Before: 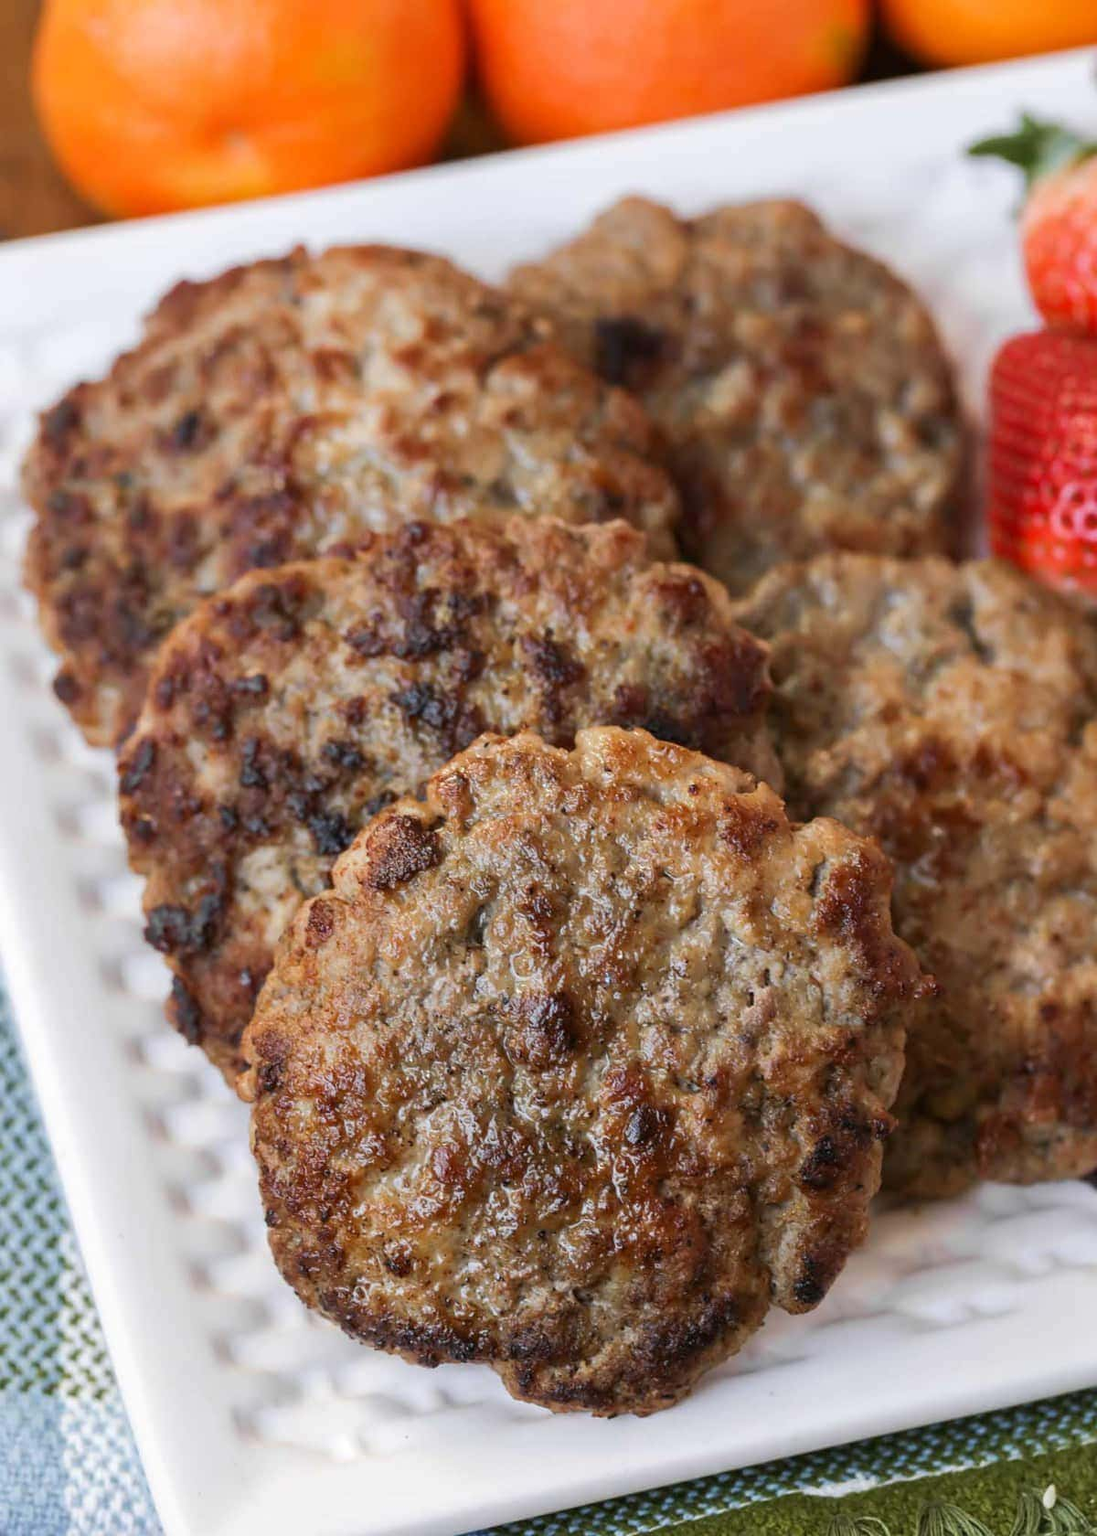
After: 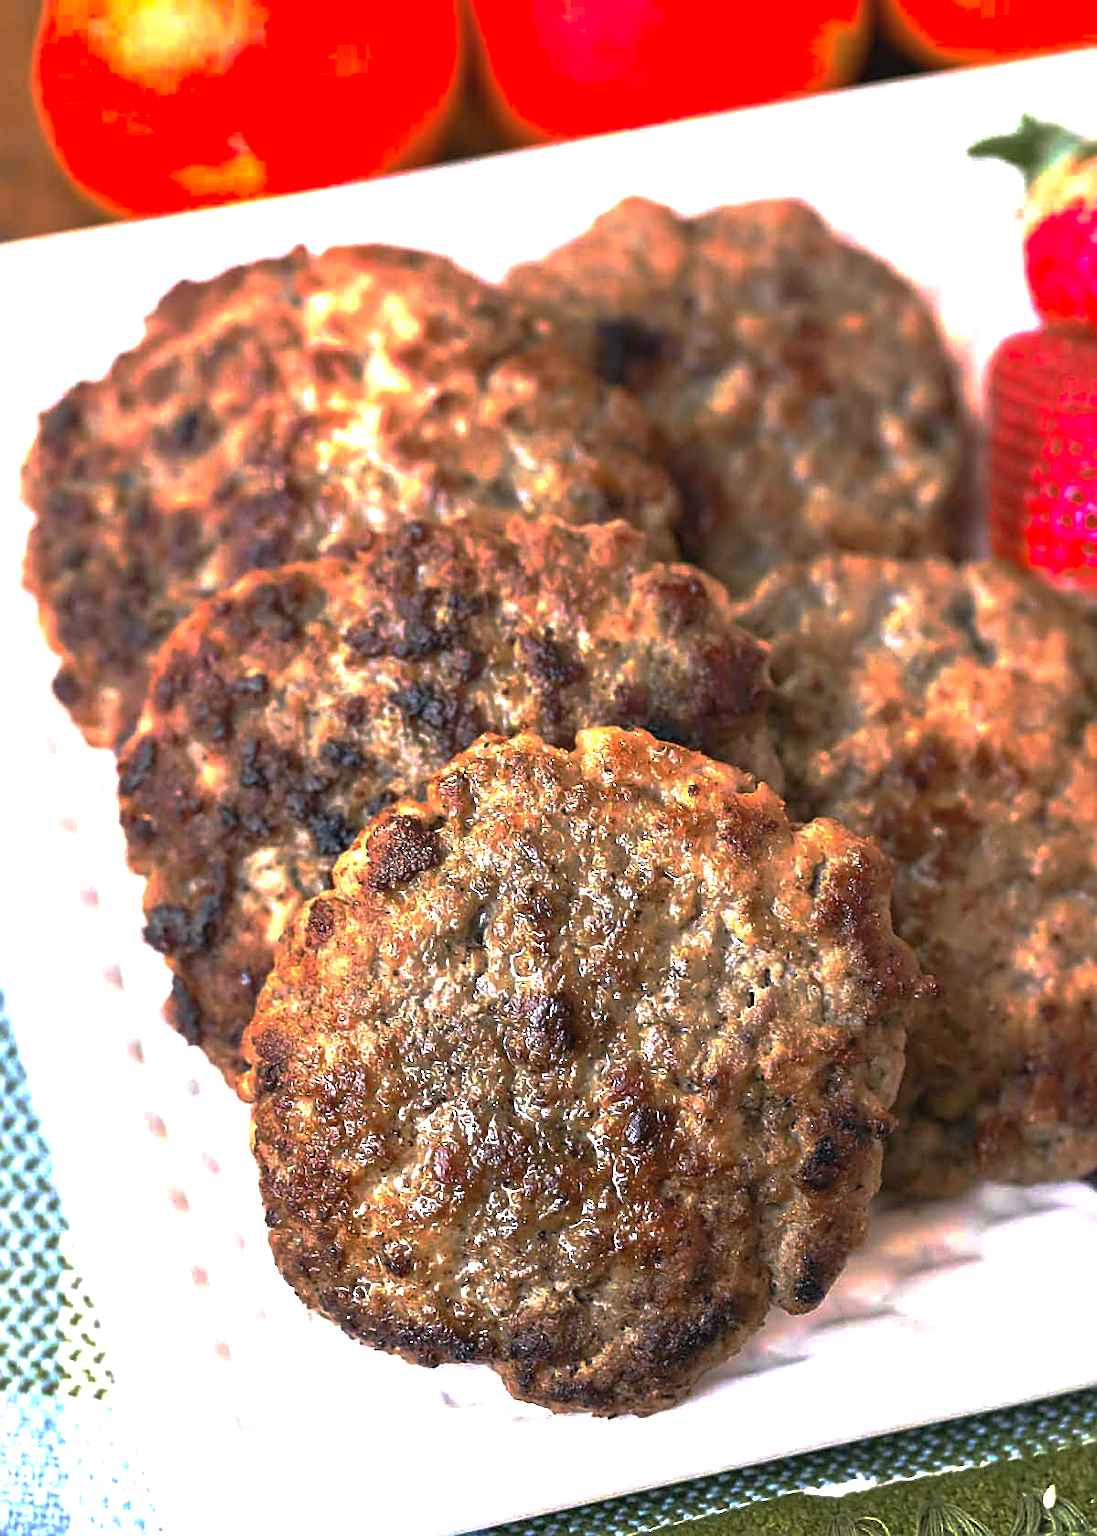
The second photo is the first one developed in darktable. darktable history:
exposure: black level correction 0, exposure 1.193 EV, compensate exposure bias true, compensate highlight preservation false
base curve: curves: ch0 [(0, 0) (0.826, 0.587) (1, 1)], preserve colors none
color correction: highlights a* 5.35, highlights b* 5.31, shadows a* -4.02, shadows b* -5.19
sharpen: on, module defaults
